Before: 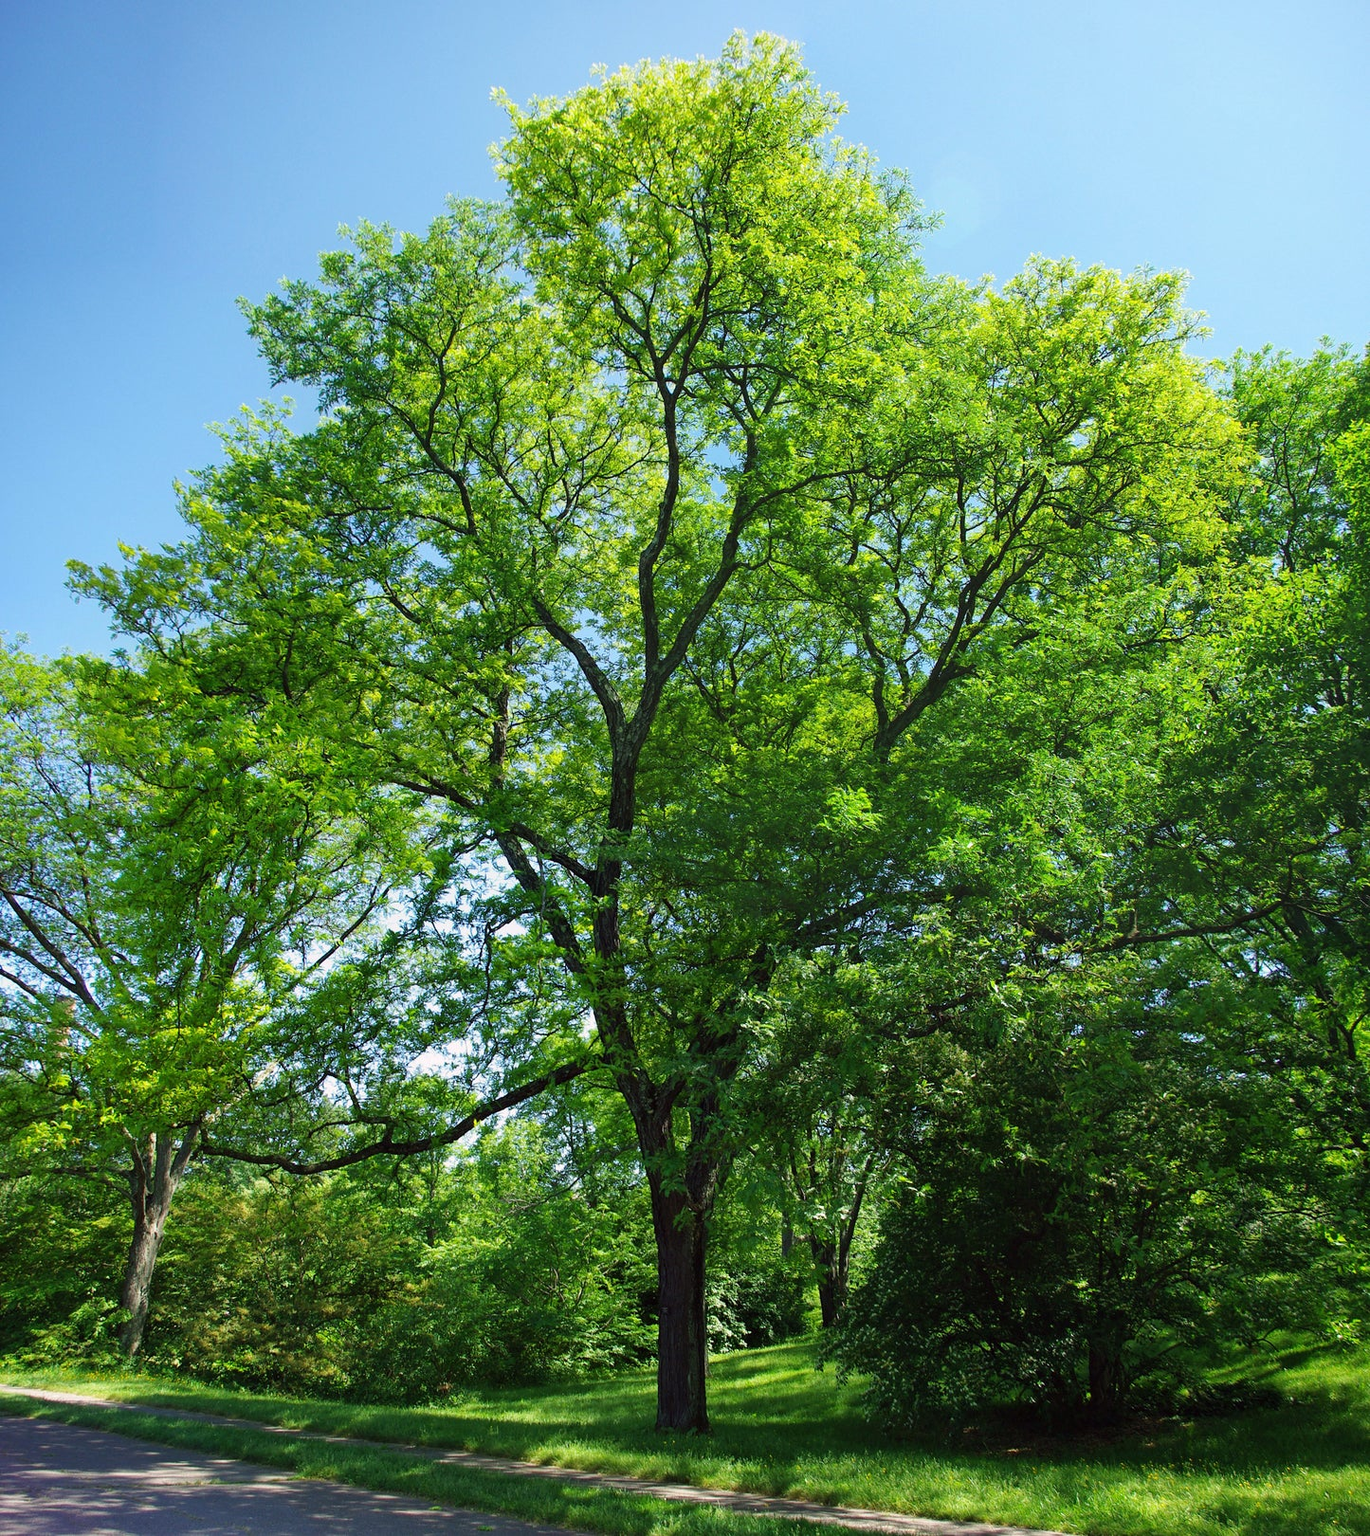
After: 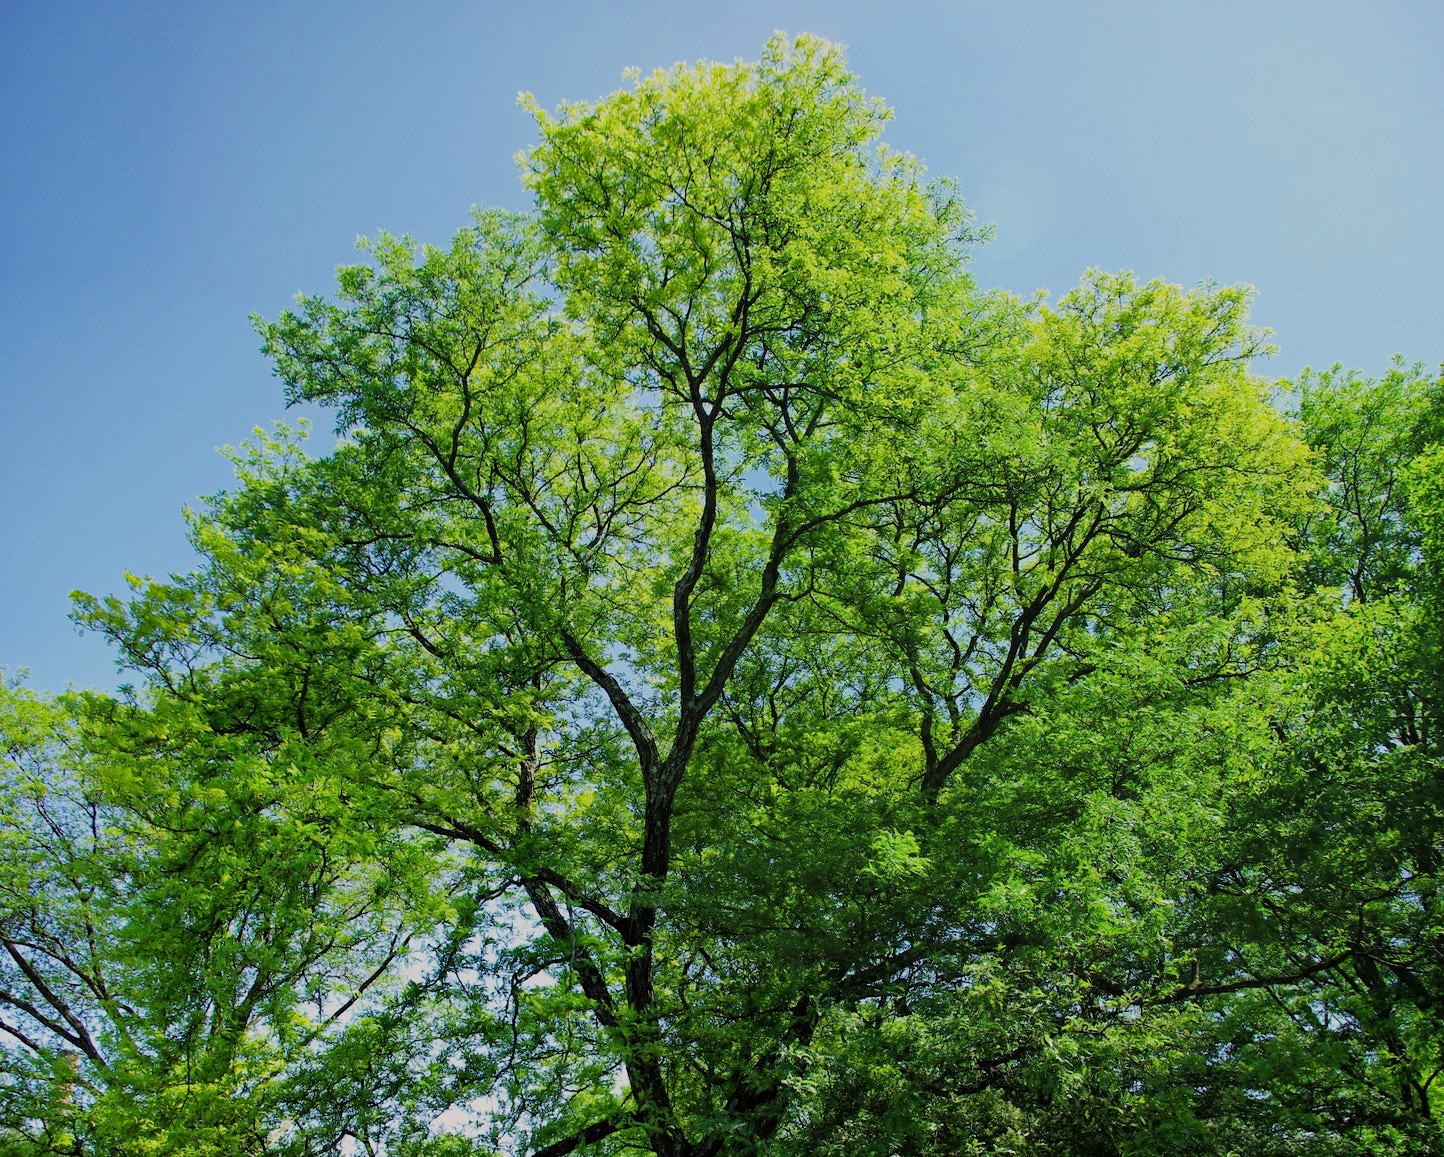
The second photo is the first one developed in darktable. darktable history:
exposure: exposure -0.04 EV, compensate highlight preservation false
filmic rgb: black relative exposure -7.65 EV, white relative exposure 4.56 EV, hardness 3.61
haze removal: strength 0.29, distance 0.25, compatibility mode true, adaptive false
crop: bottom 28.576%
